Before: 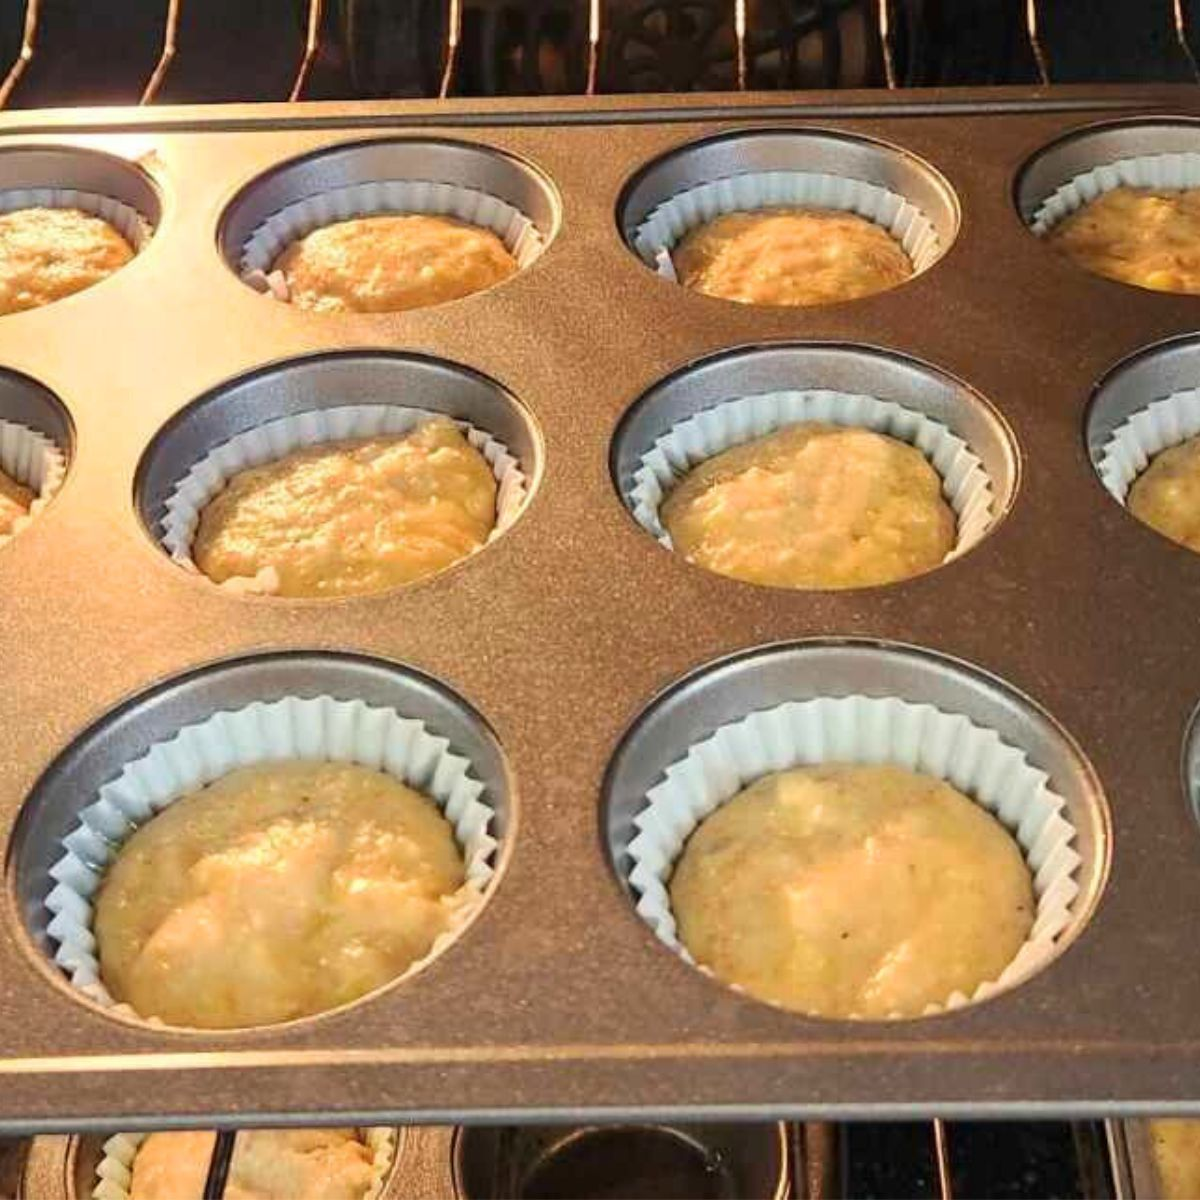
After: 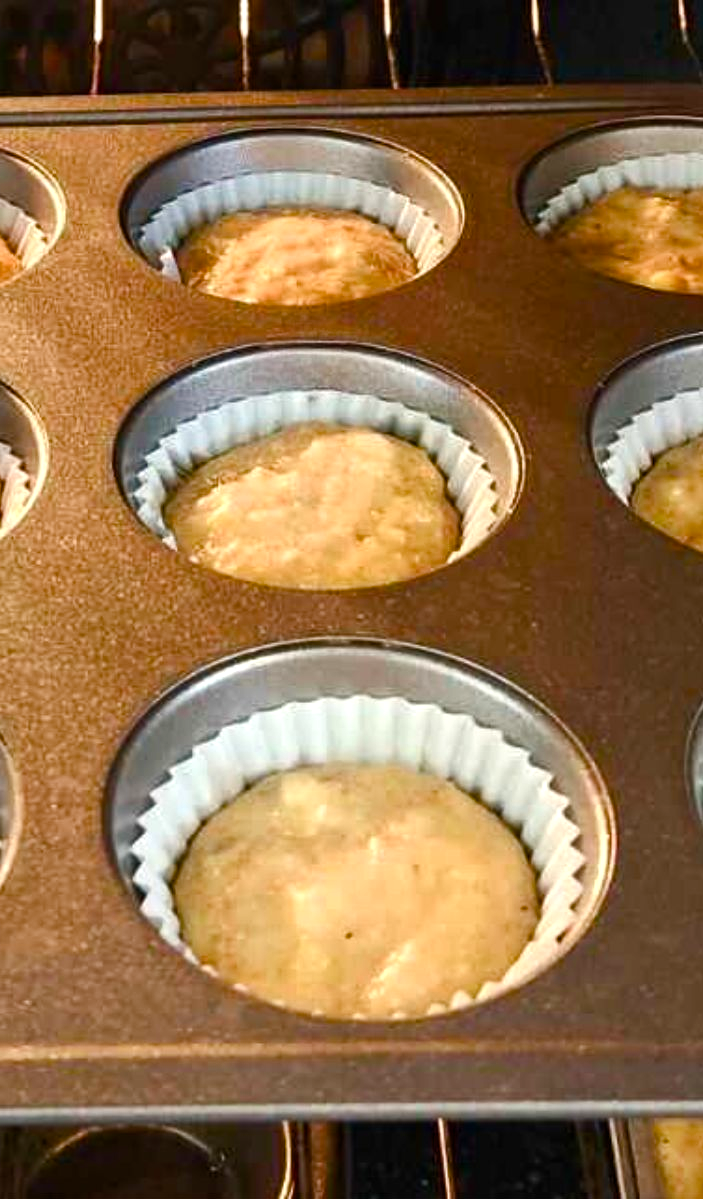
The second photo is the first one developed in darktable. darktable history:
crop: left 41.402%
color balance rgb: perceptual saturation grading › highlights -29.58%, perceptual saturation grading › mid-tones 29.47%, perceptual saturation grading › shadows 59.73%, perceptual brilliance grading › global brilliance -17.79%, perceptual brilliance grading › highlights 28.73%, global vibrance 15.44%
